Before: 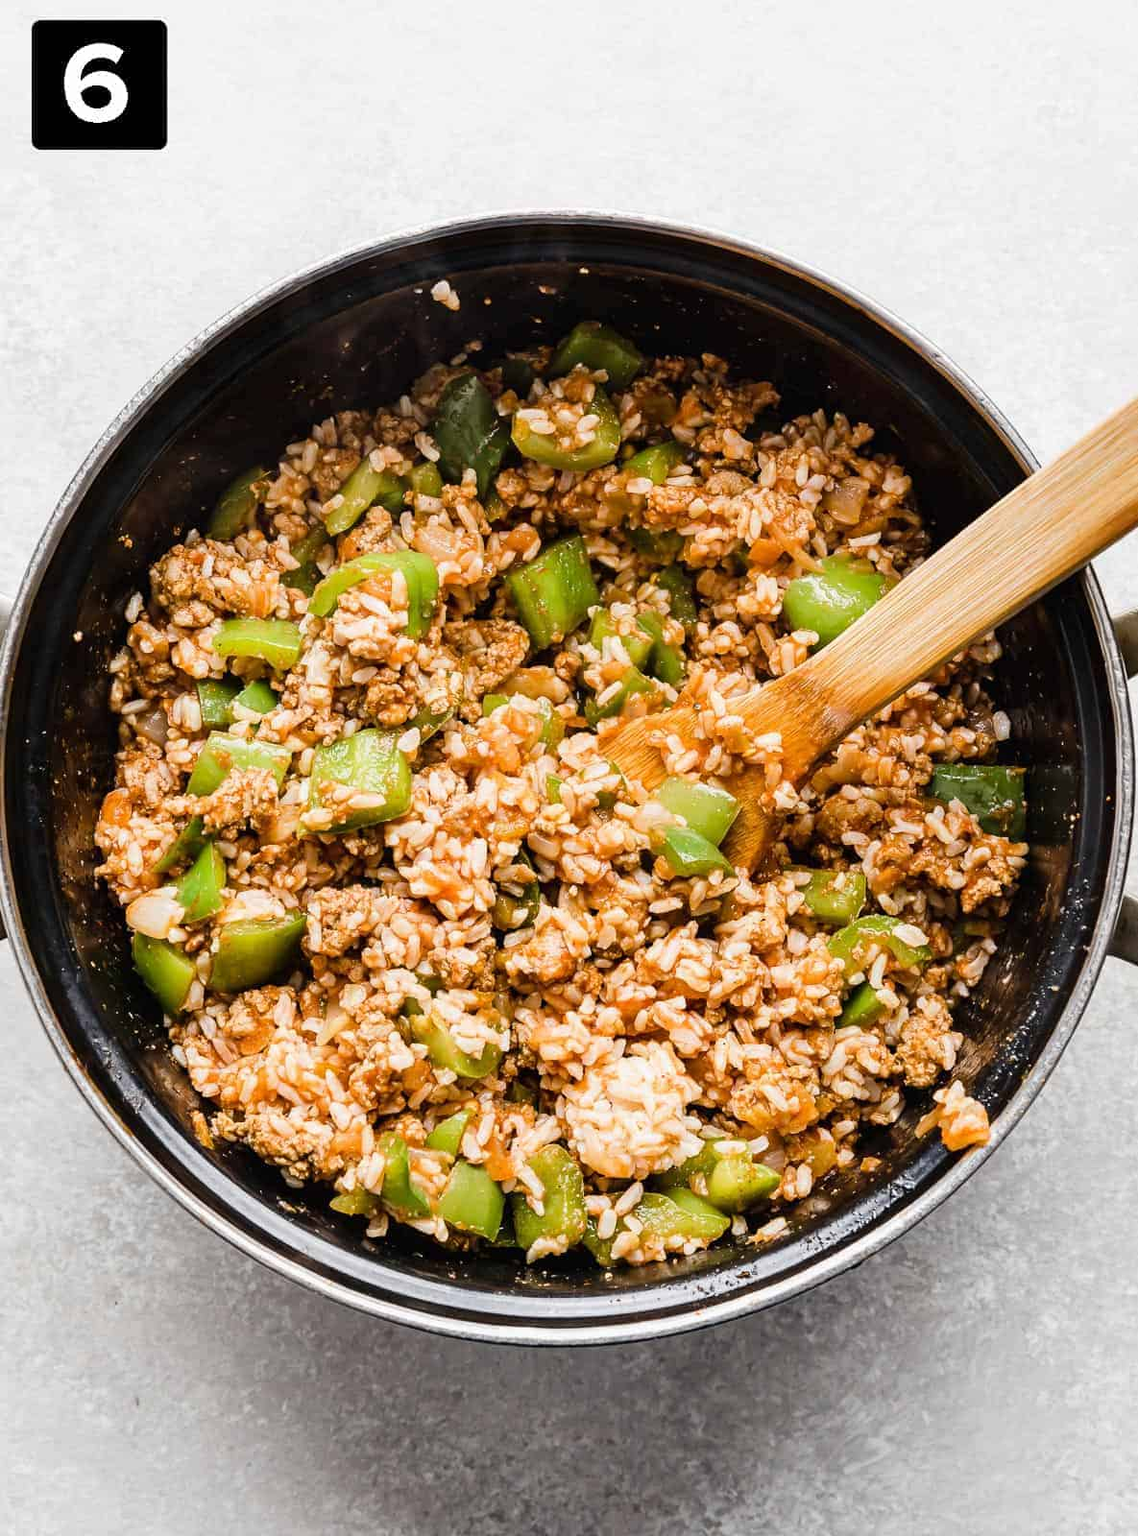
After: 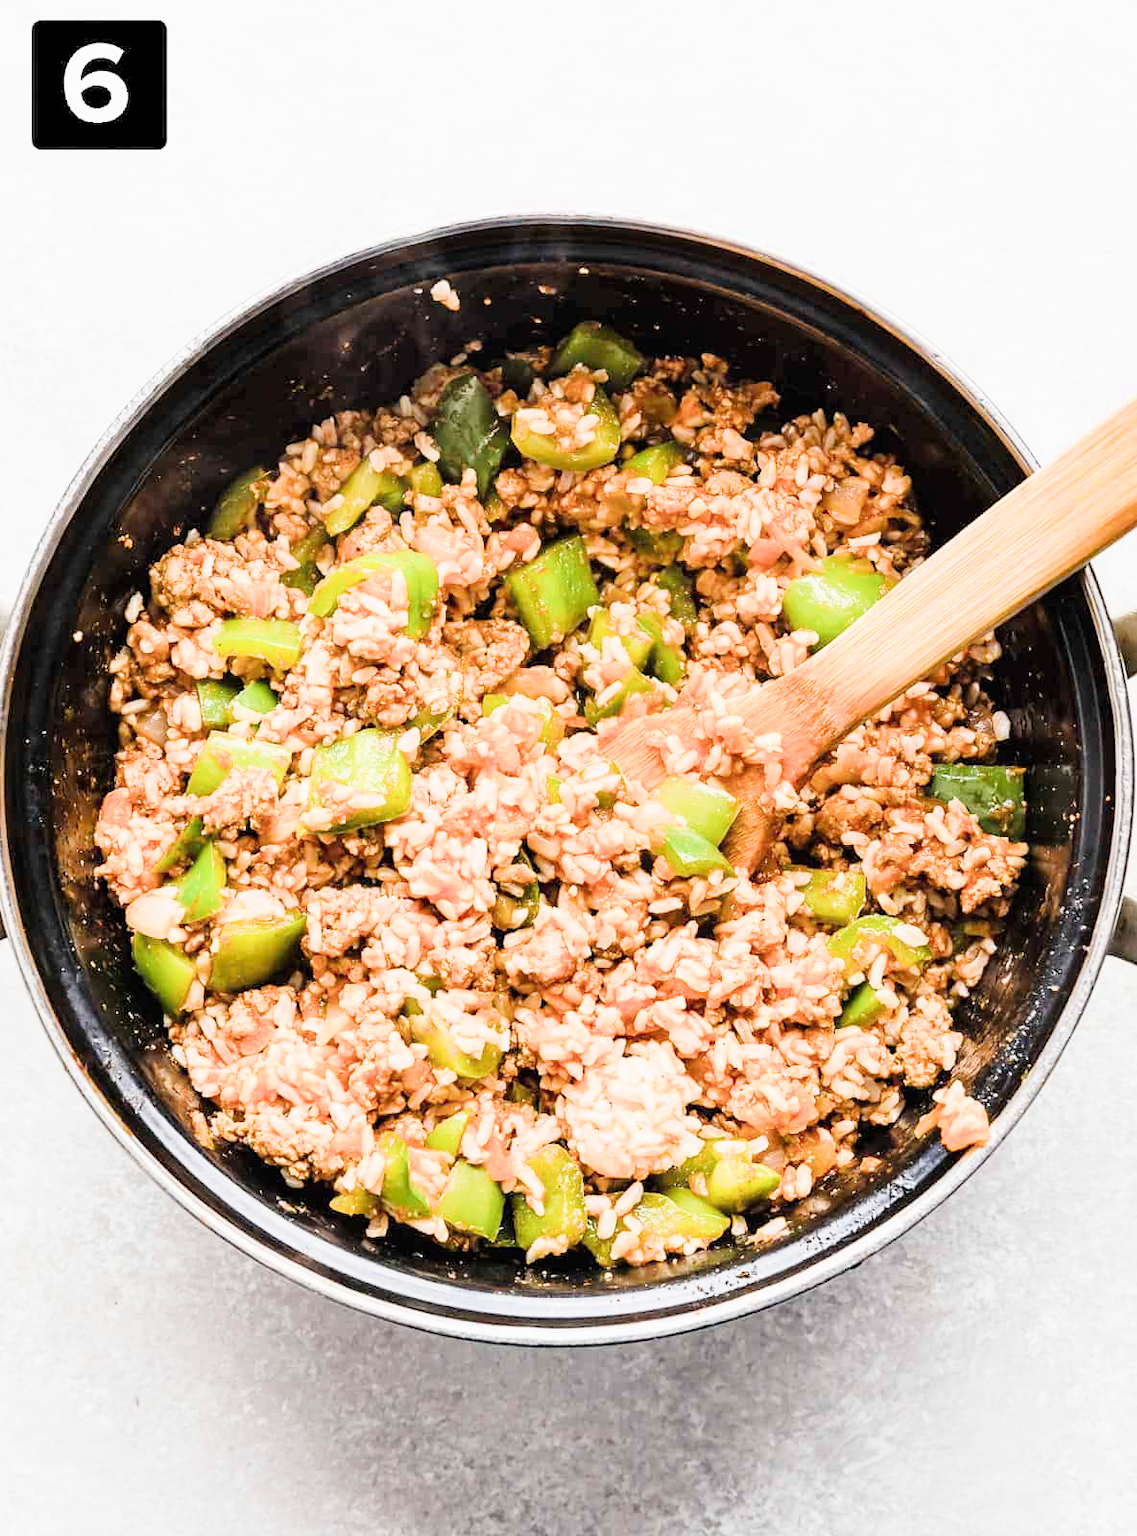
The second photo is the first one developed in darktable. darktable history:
exposure: black level correction 0, exposure 1.682 EV, compensate exposure bias true, compensate highlight preservation false
filmic rgb: black relative exposure -7.65 EV, white relative exposure 4.56 EV, threshold 5.97 EV, hardness 3.61, enable highlight reconstruction true
